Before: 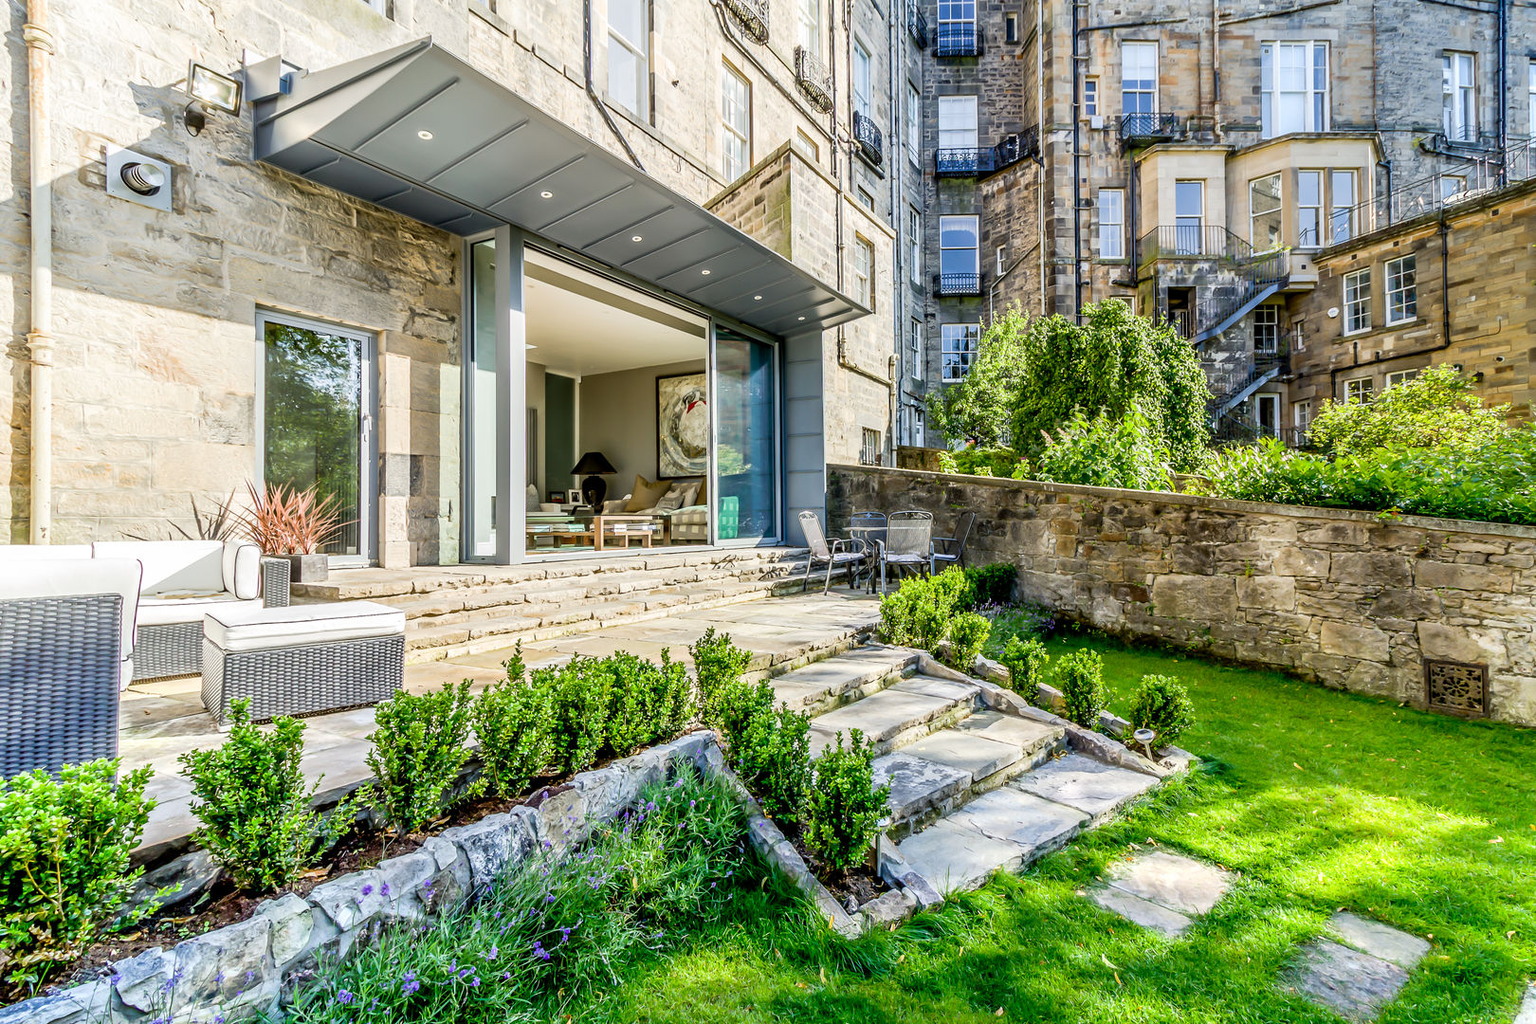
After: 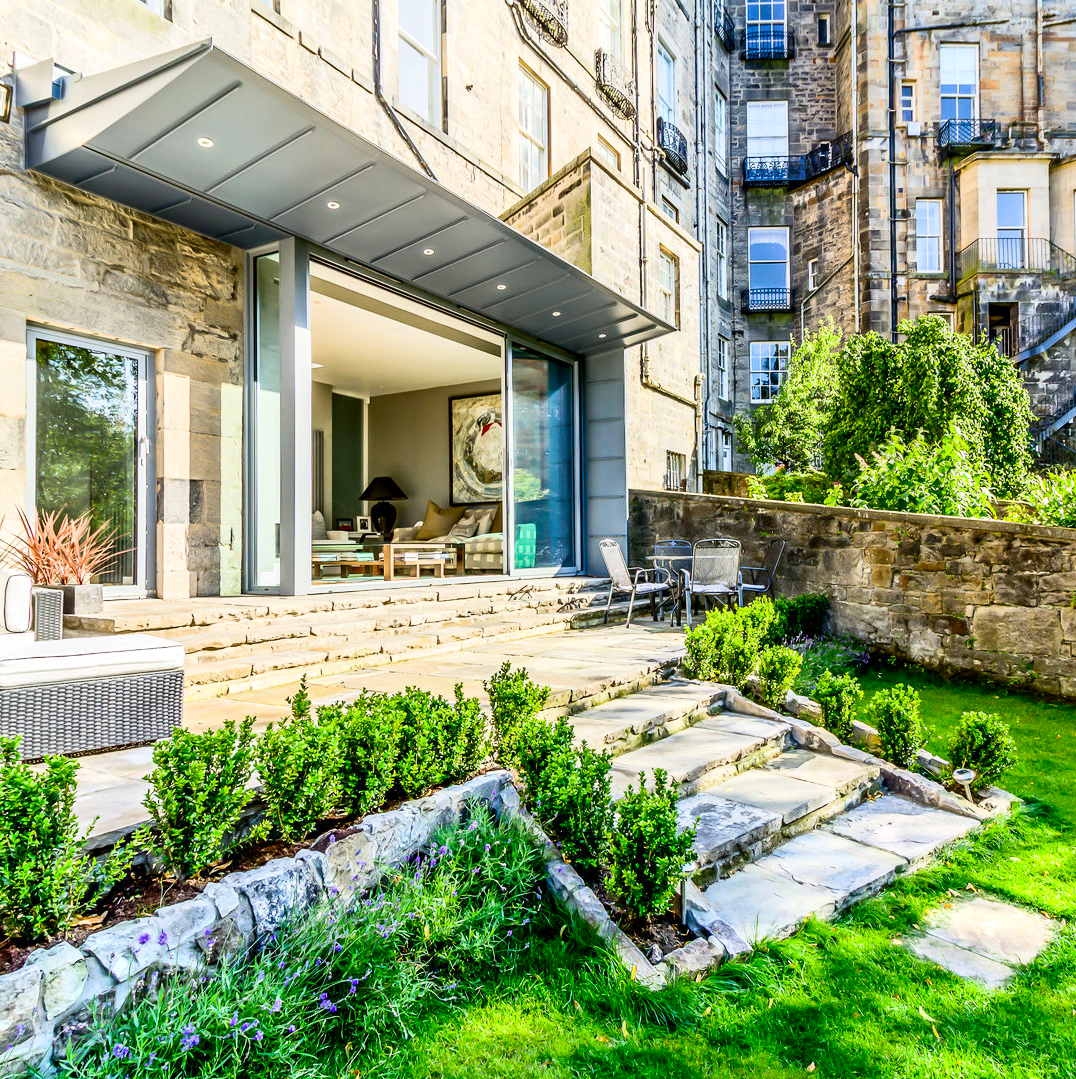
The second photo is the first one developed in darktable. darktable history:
crop and rotate: left 15.021%, right 18.559%
contrast brightness saturation: contrast 0.235, brightness 0.096, saturation 0.295
